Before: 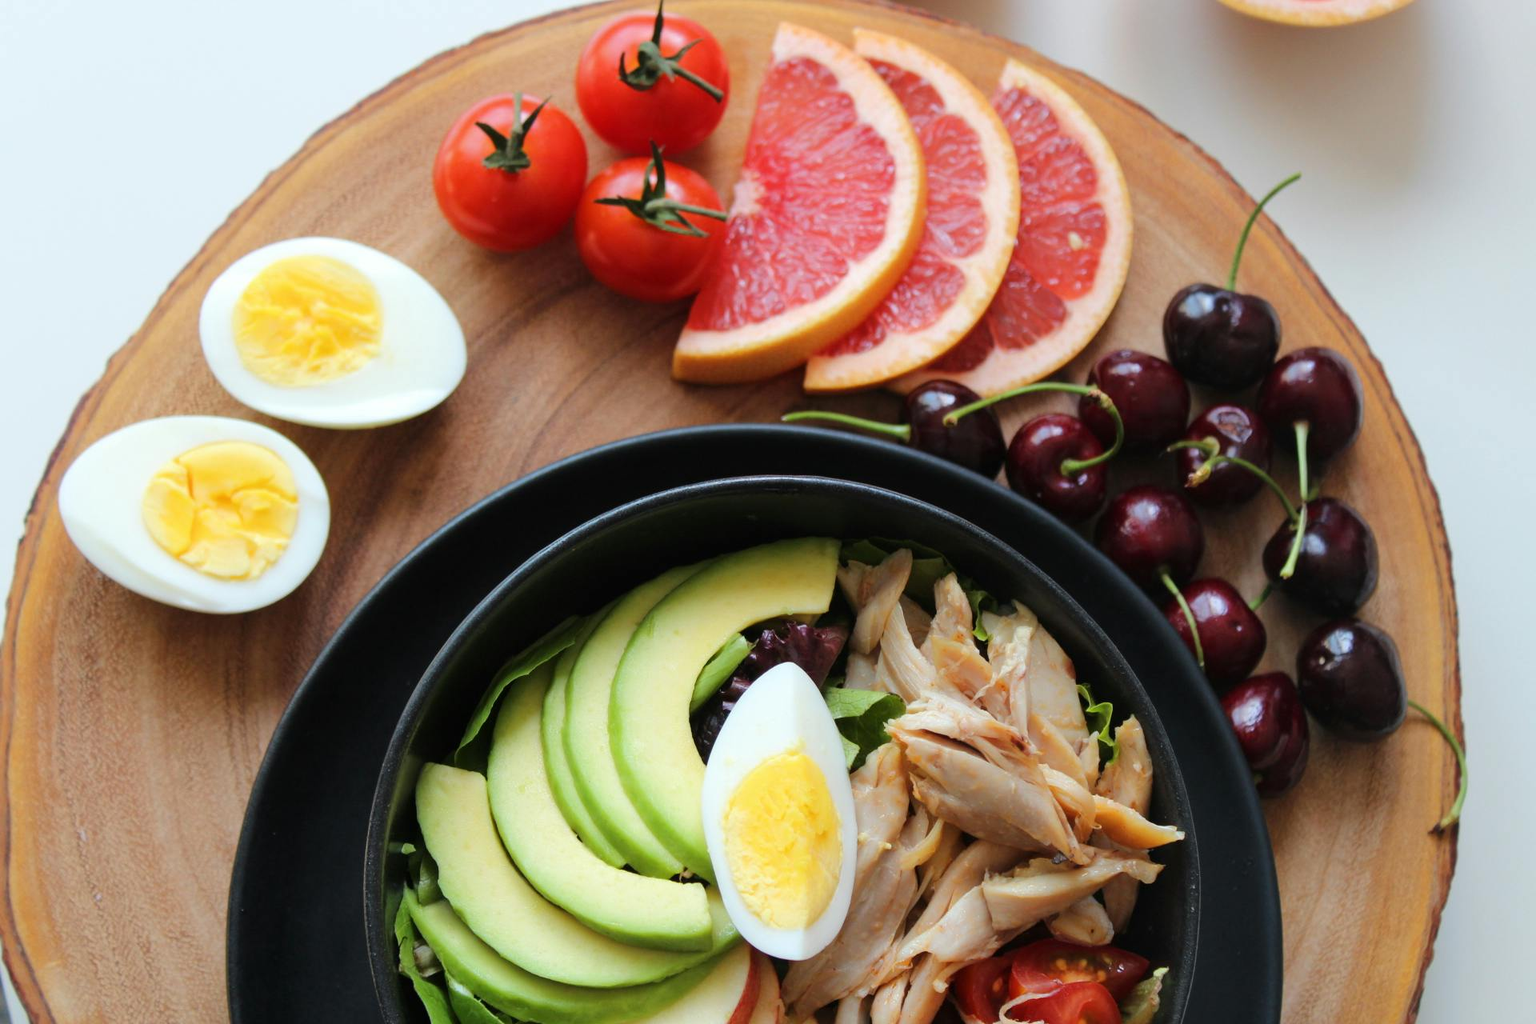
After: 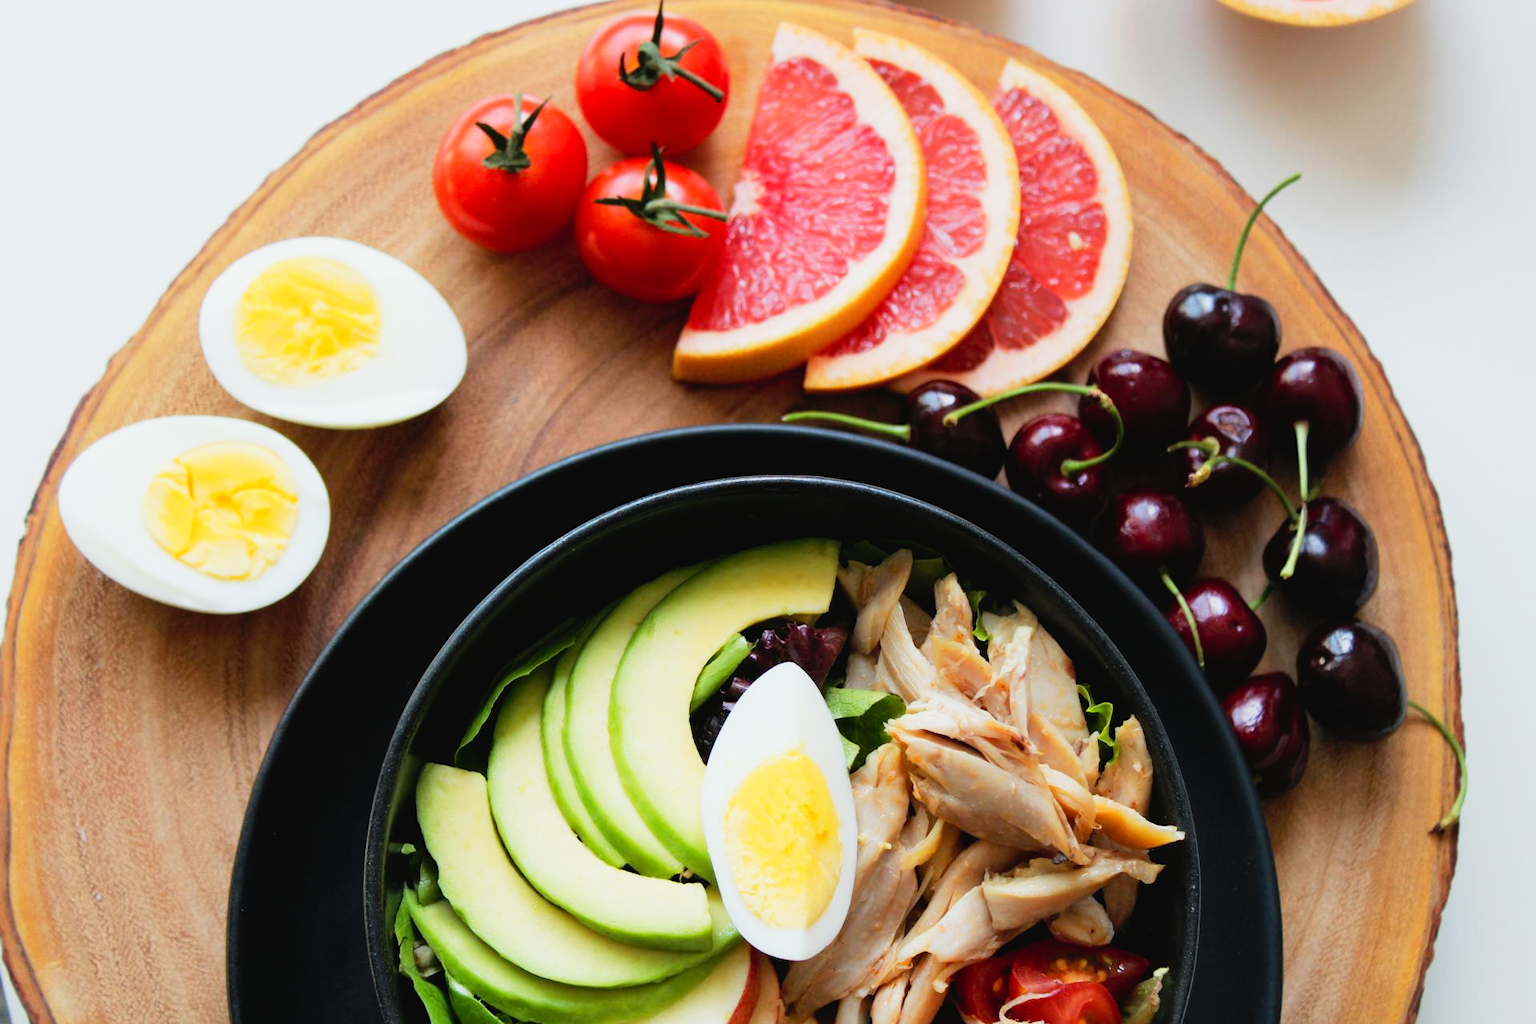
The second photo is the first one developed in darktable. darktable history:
tone curve: curves: ch0 [(0, 0.024) (0.031, 0.027) (0.113, 0.069) (0.198, 0.18) (0.304, 0.303) (0.441, 0.462) (0.557, 0.6) (0.711, 0.79) (0.812, 0.878) (0.927, 0.935) (1, 0.963)]; ch1 [(0, 0) (0.222, 0.2) (0.343, 0.325) (0.45, 0.441) (0.502, 0.501) (0.527, 0.534) (0.55, 0.561) (0.632, 0.656) (0.735, 0.754) (1, 1)]; ch2 [(0, 0) (0.249, 0.222) (0.352, 0.348) (0.424, 0.439) (0.476, 0.482) (0.499, 0.501) (0.517, 0.516) (0.532, 0.544) (0.558, 0.585) (0.596, 0.629) (0.726, 0.745) (0.82, 0.796) (0.998, 0.928)], preserve colors none
